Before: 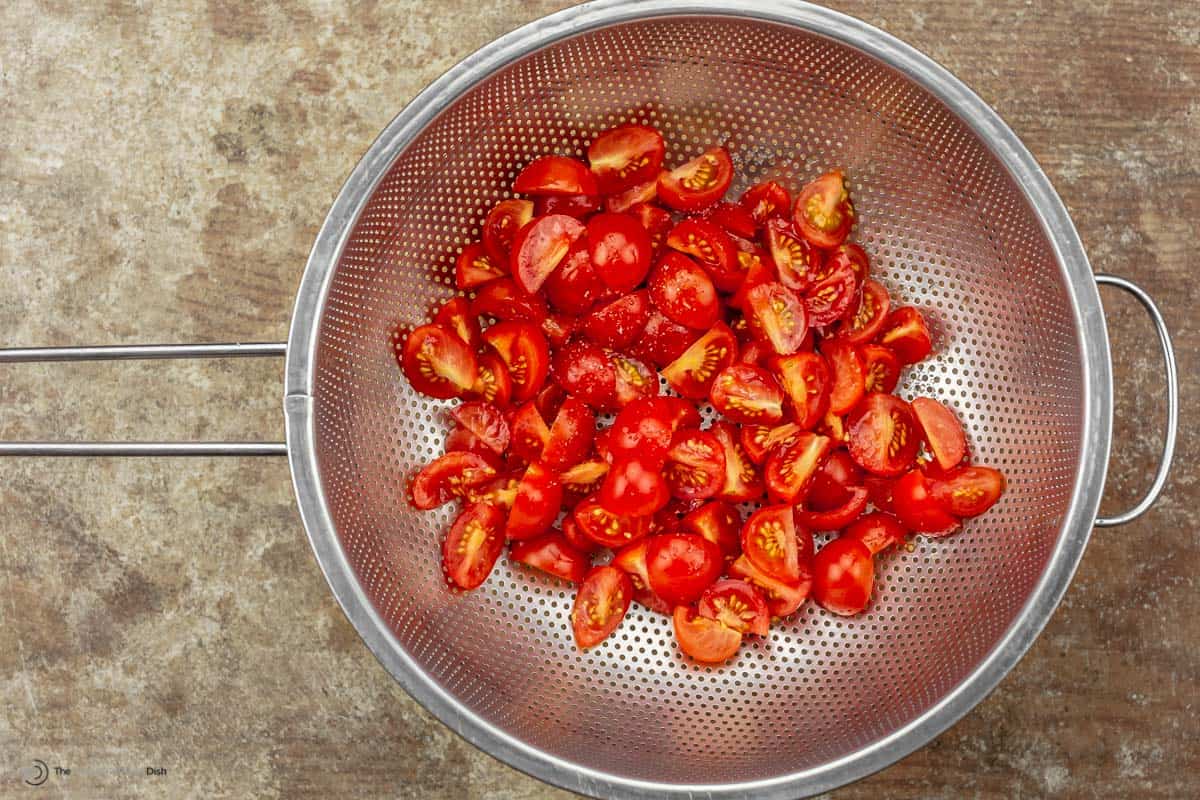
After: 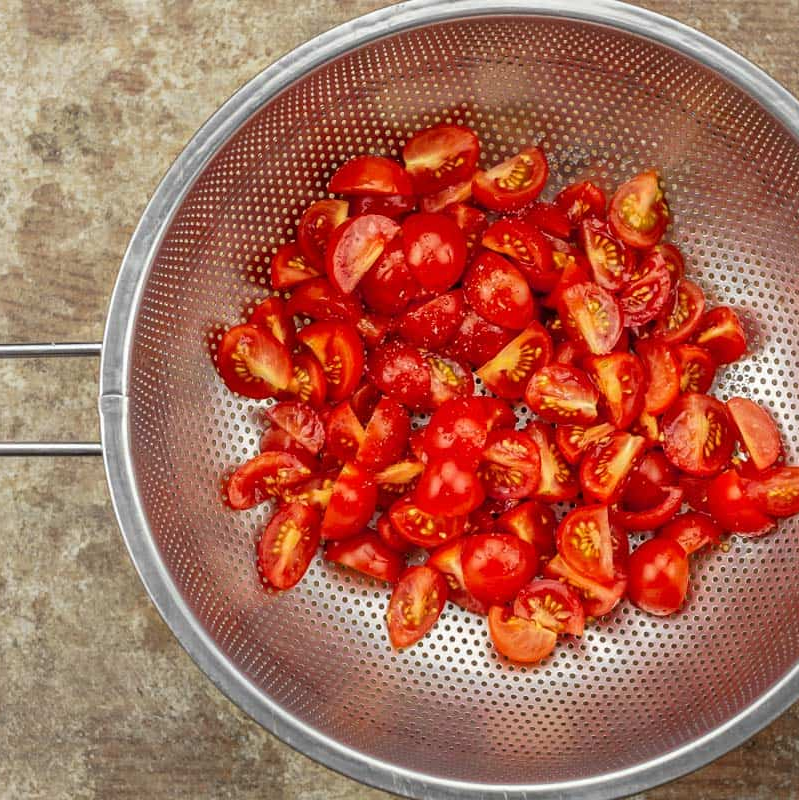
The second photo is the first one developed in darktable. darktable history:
crop and rotate: left 15.426%, right 17.974%
